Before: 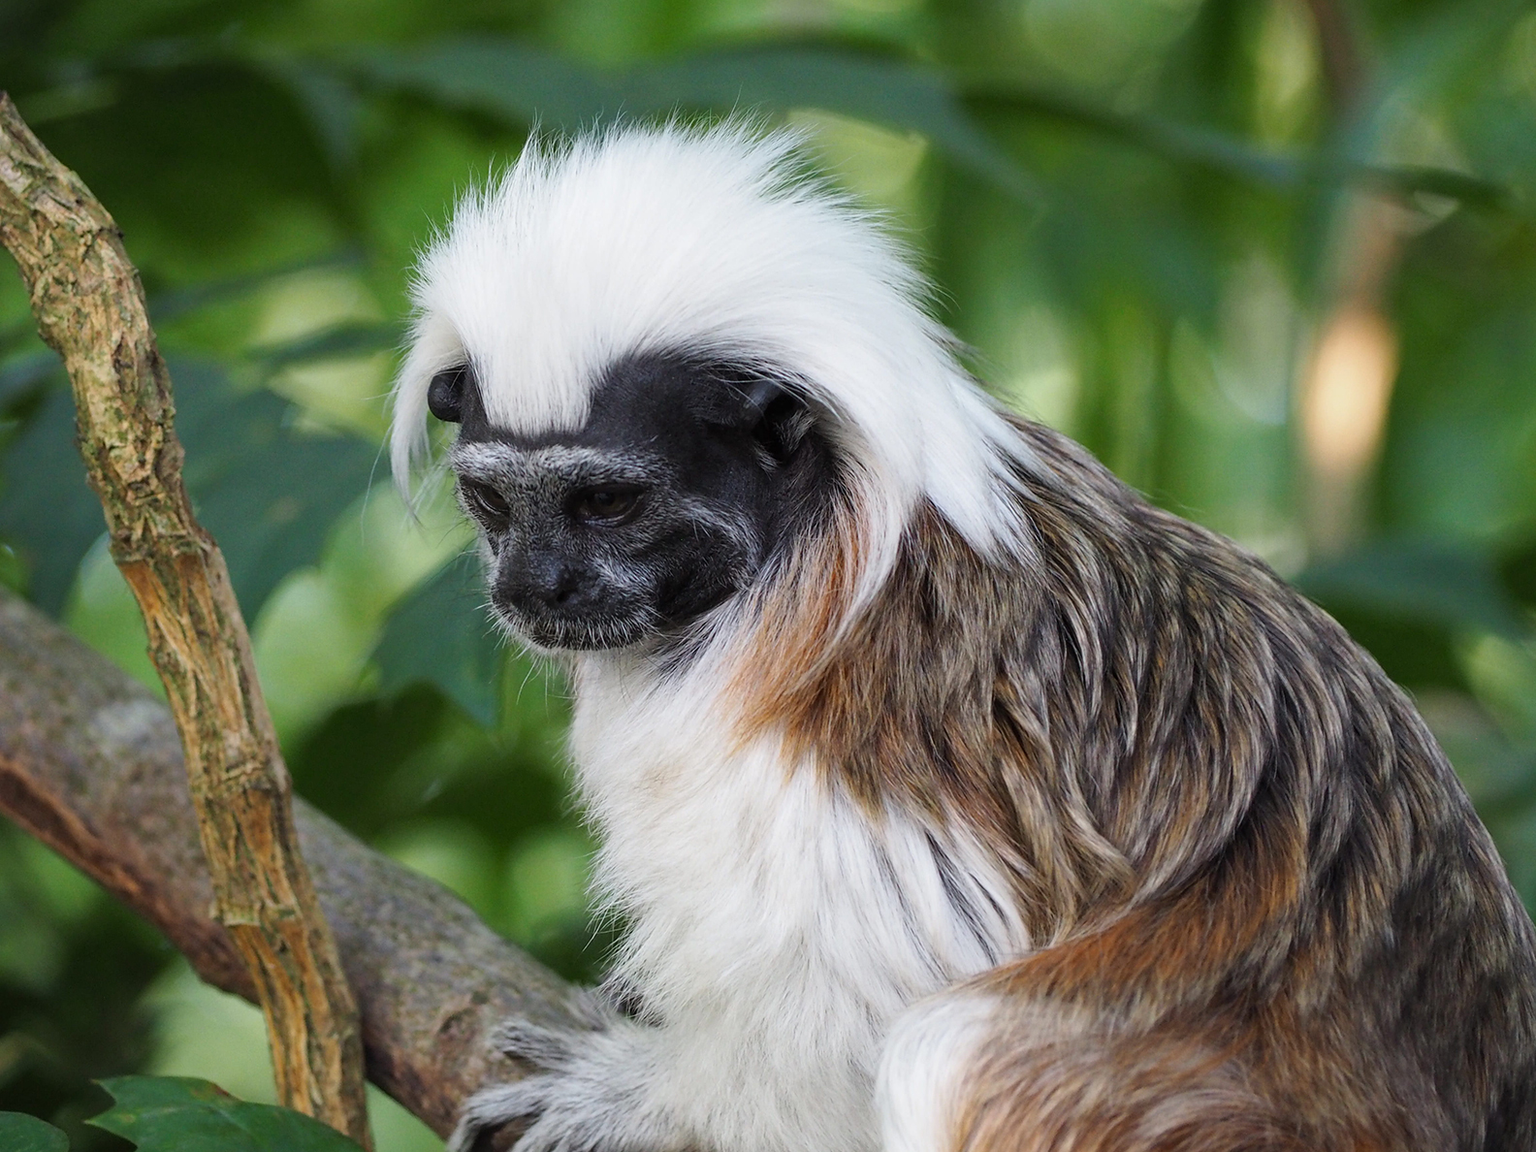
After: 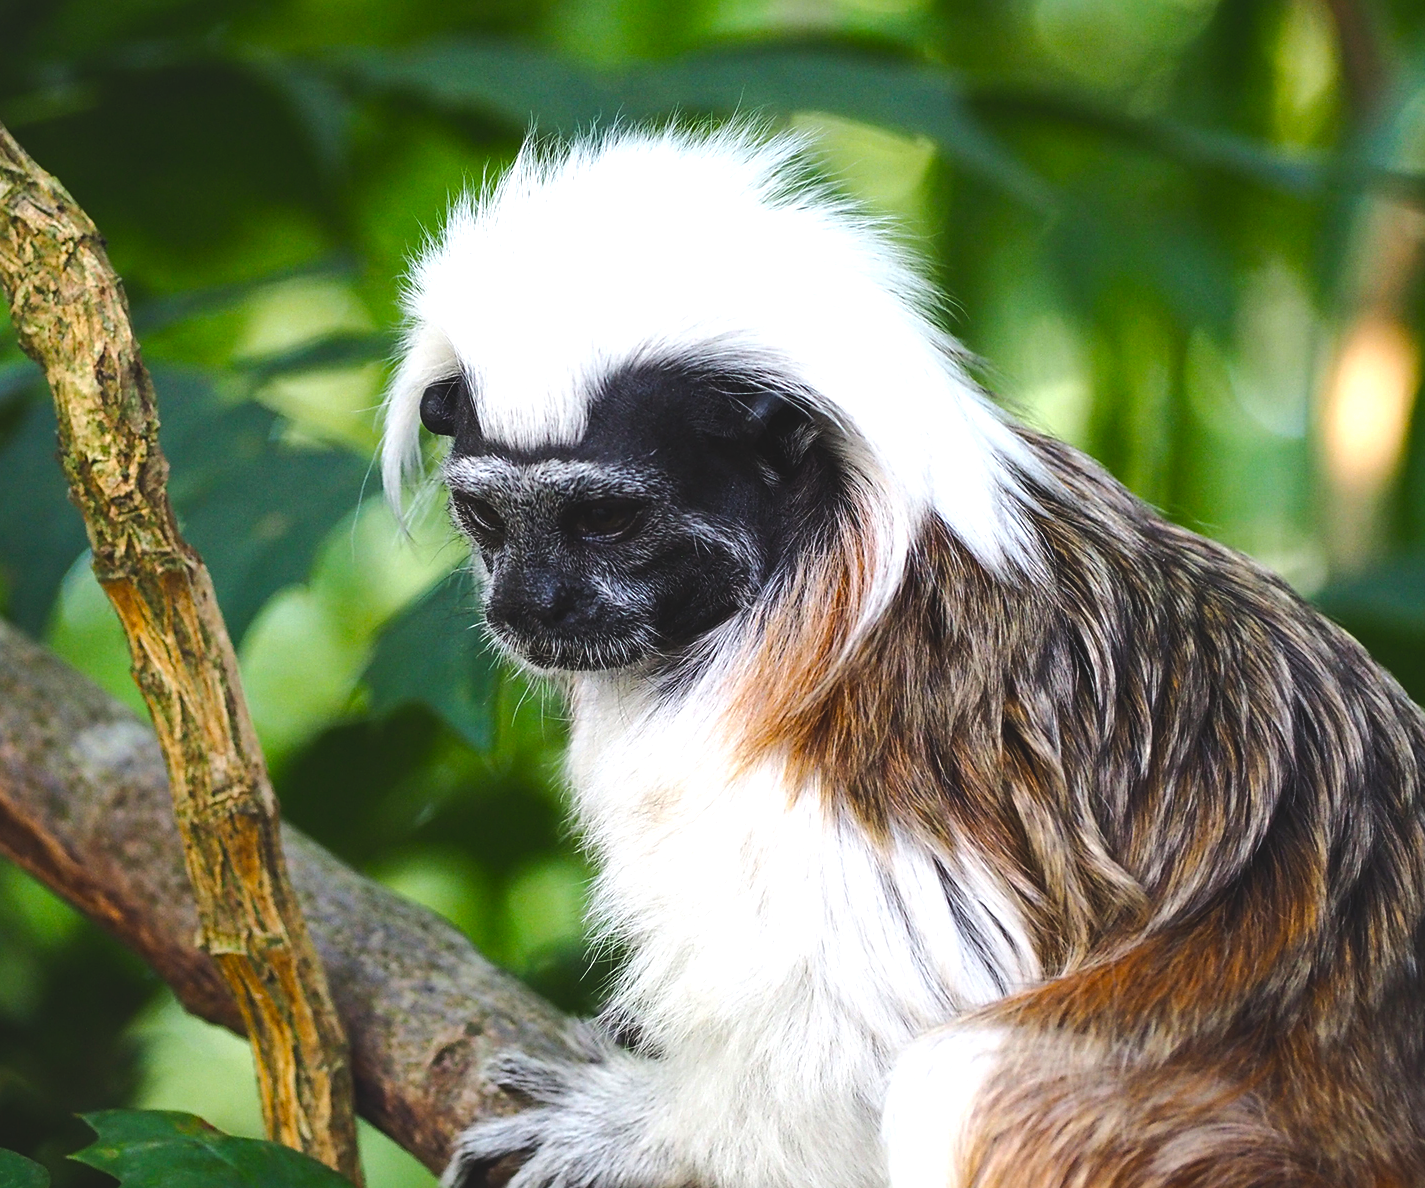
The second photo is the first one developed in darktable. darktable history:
sharpen: amount 0.215
color balance rgb: global offset › luminance 1.996%, perceptual saturation grading › global saturation 20%, perceptual saturation grading › highlights -14.242%, perceptual saturation grading › shadows 49.706%, perceptual brilliance grading › highlights 17.74%, perceptual brilliance grading › mid-tones 31.358%, perceptual brilliance grading › shadows -31.618%, global vibrance 20%
crop and rotate: left 1.34%, right 8.667%
